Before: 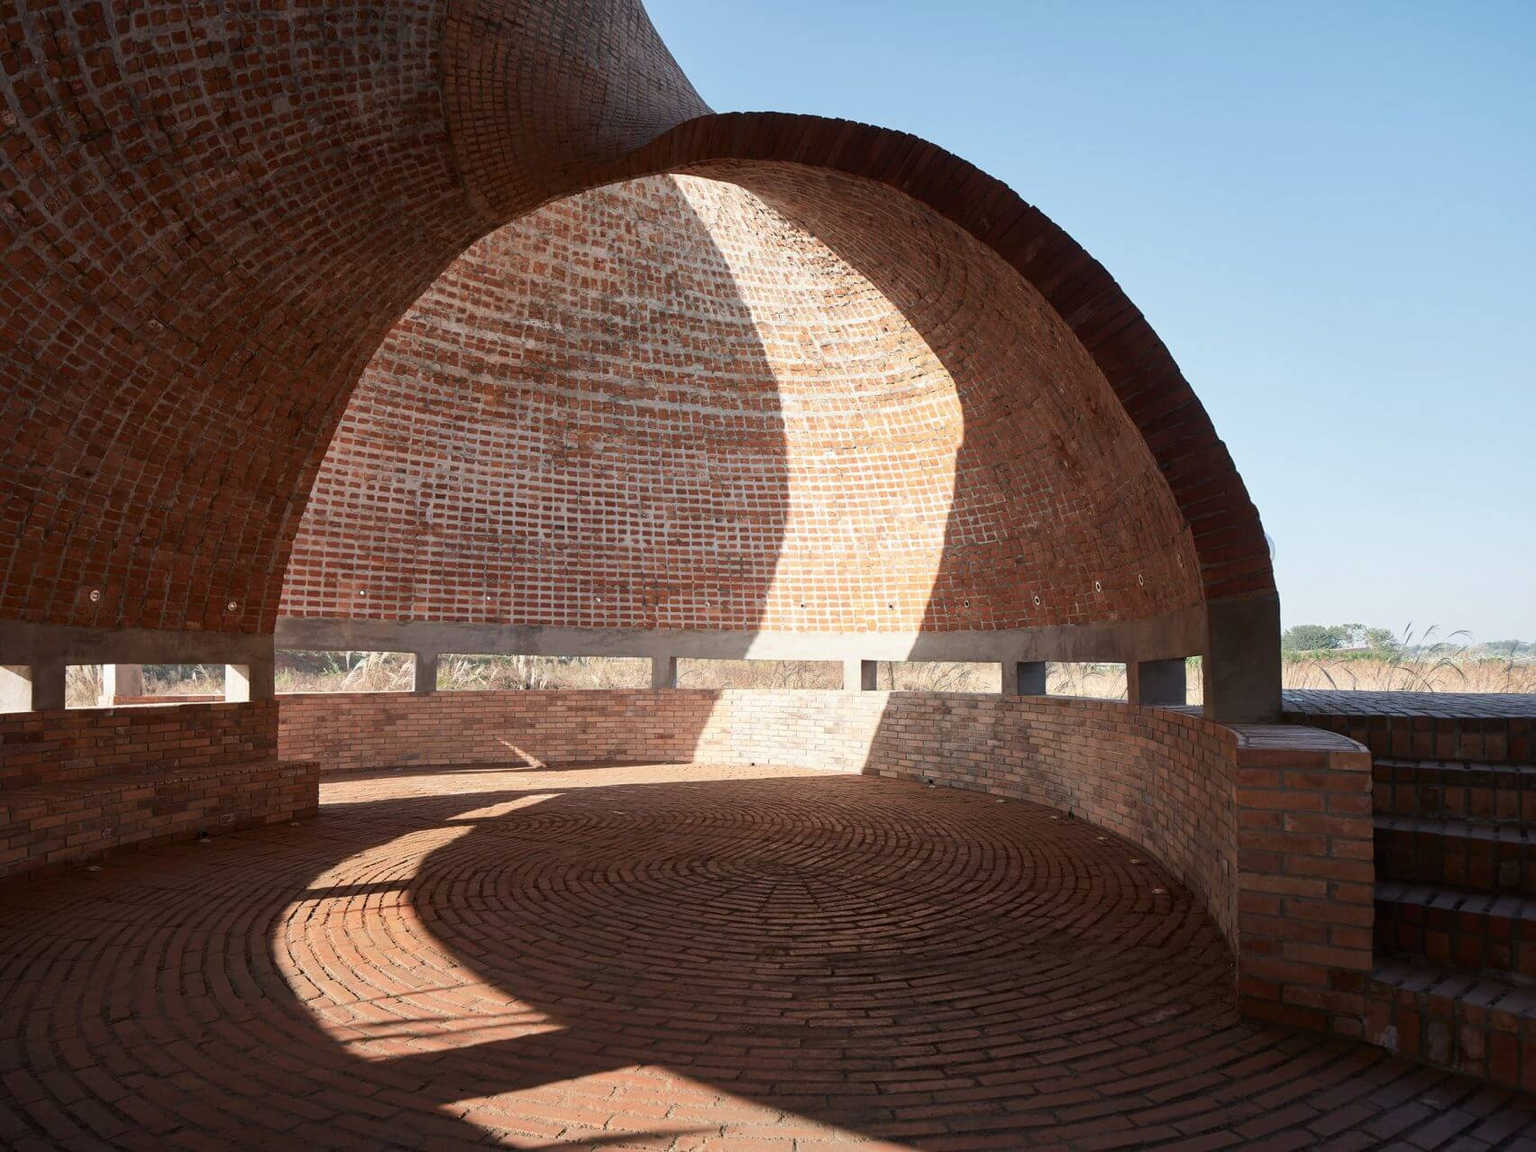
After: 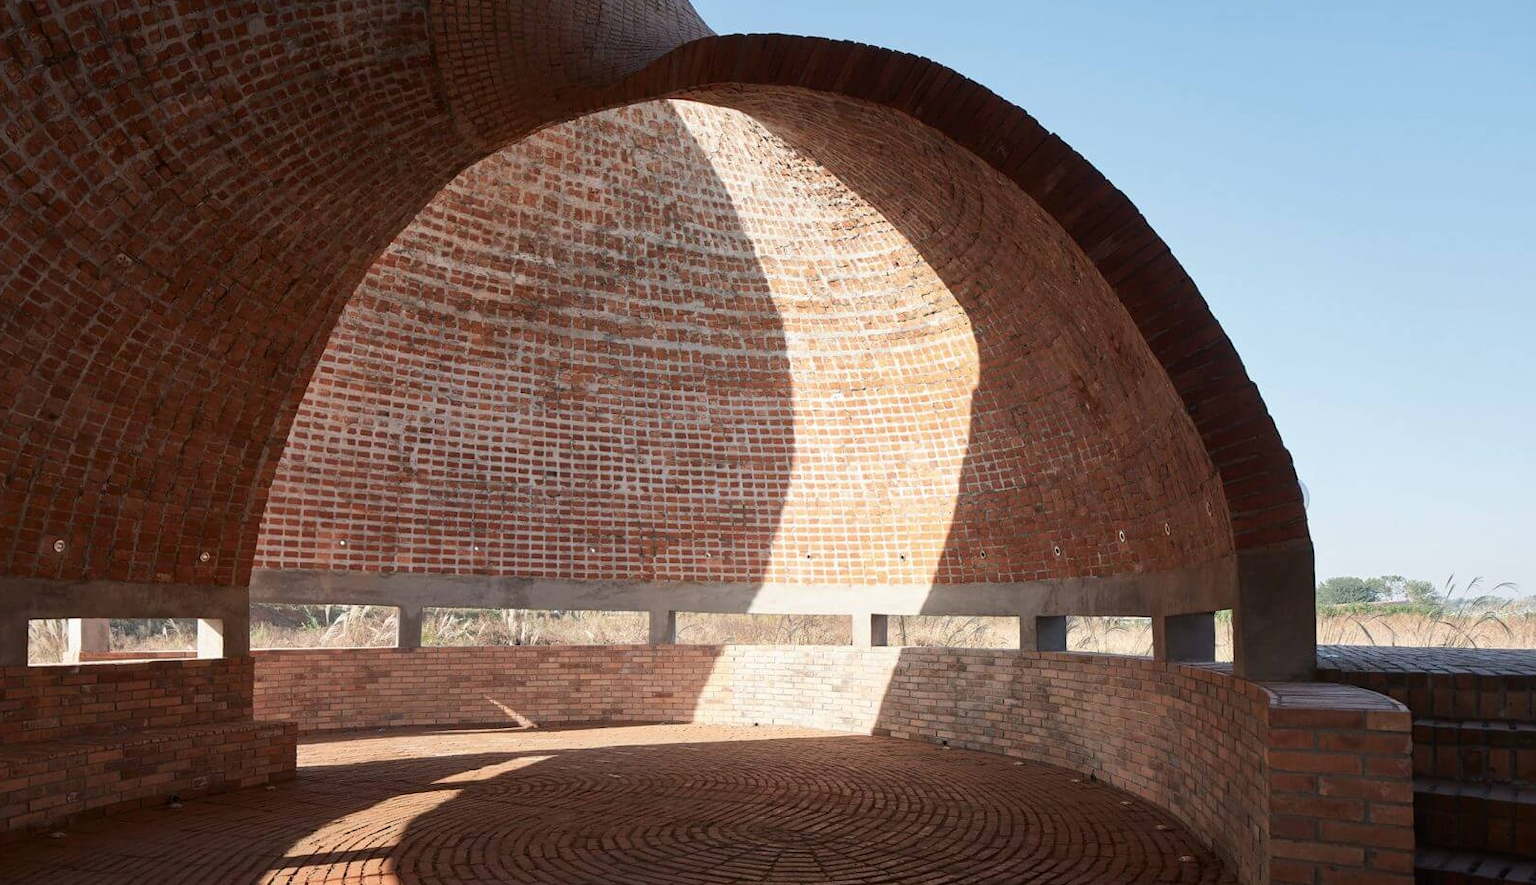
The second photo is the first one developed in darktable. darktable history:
crop: left 2.544%, top 6.97%, right 2.998%, bottom 20.365%
